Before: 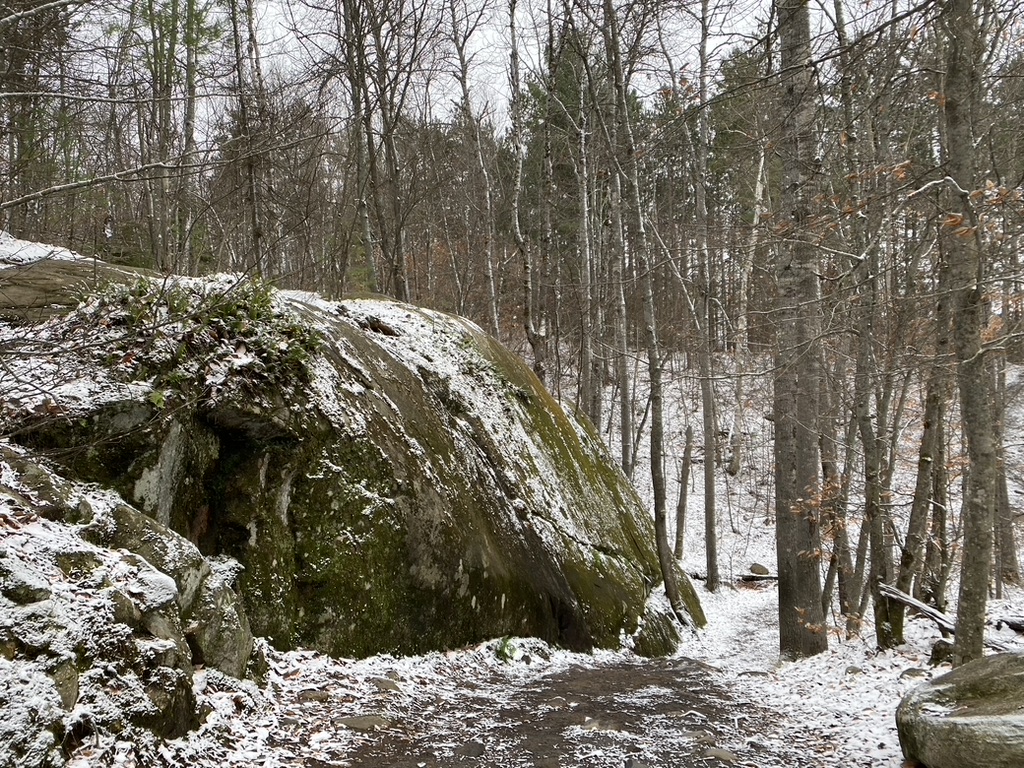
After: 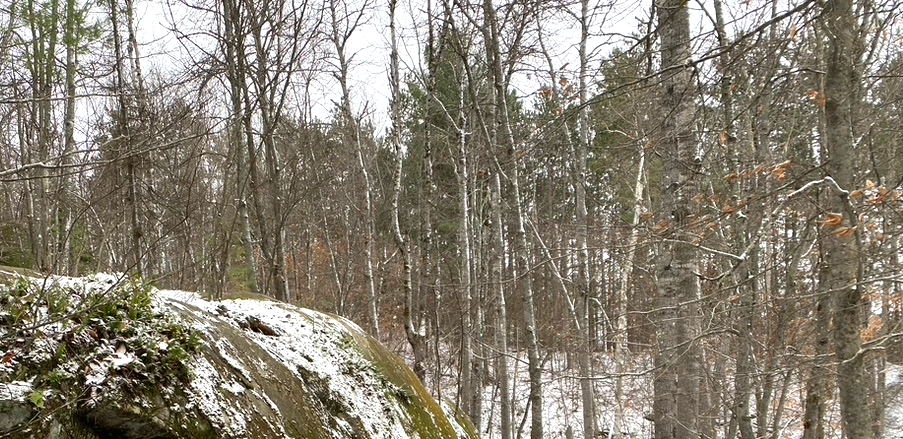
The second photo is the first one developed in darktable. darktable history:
crop and rotate: left 11.812%, bottom 42.776%
exposure: black level correction 0, exposure 0.5 EV, compensate highlight preservation false
